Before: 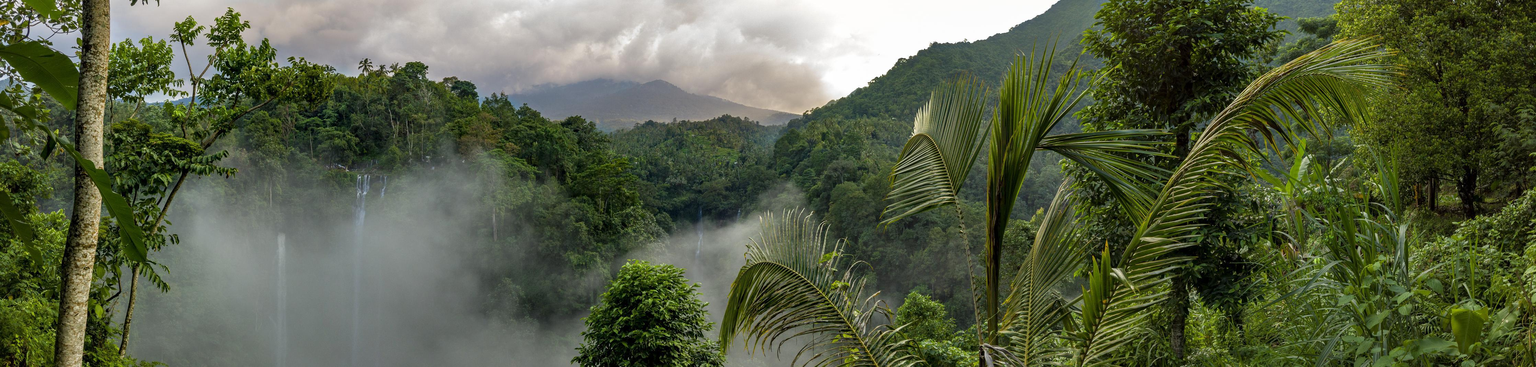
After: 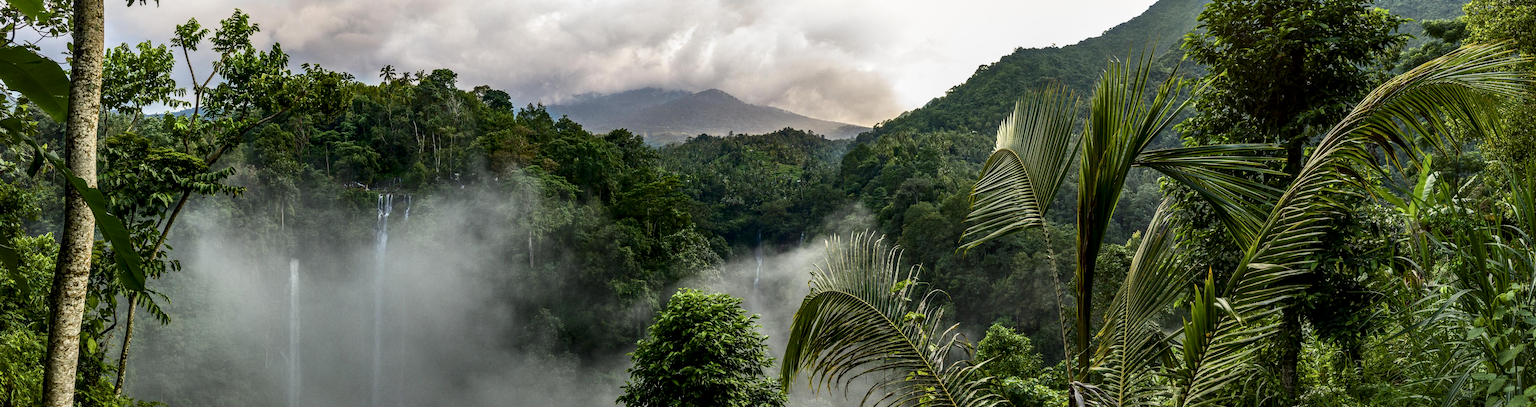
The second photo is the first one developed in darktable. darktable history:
crop and rotate: left 1.088%, right 8.807%
local contrast: on, module defaults
contrast brightness saturation: contrast 0.28
